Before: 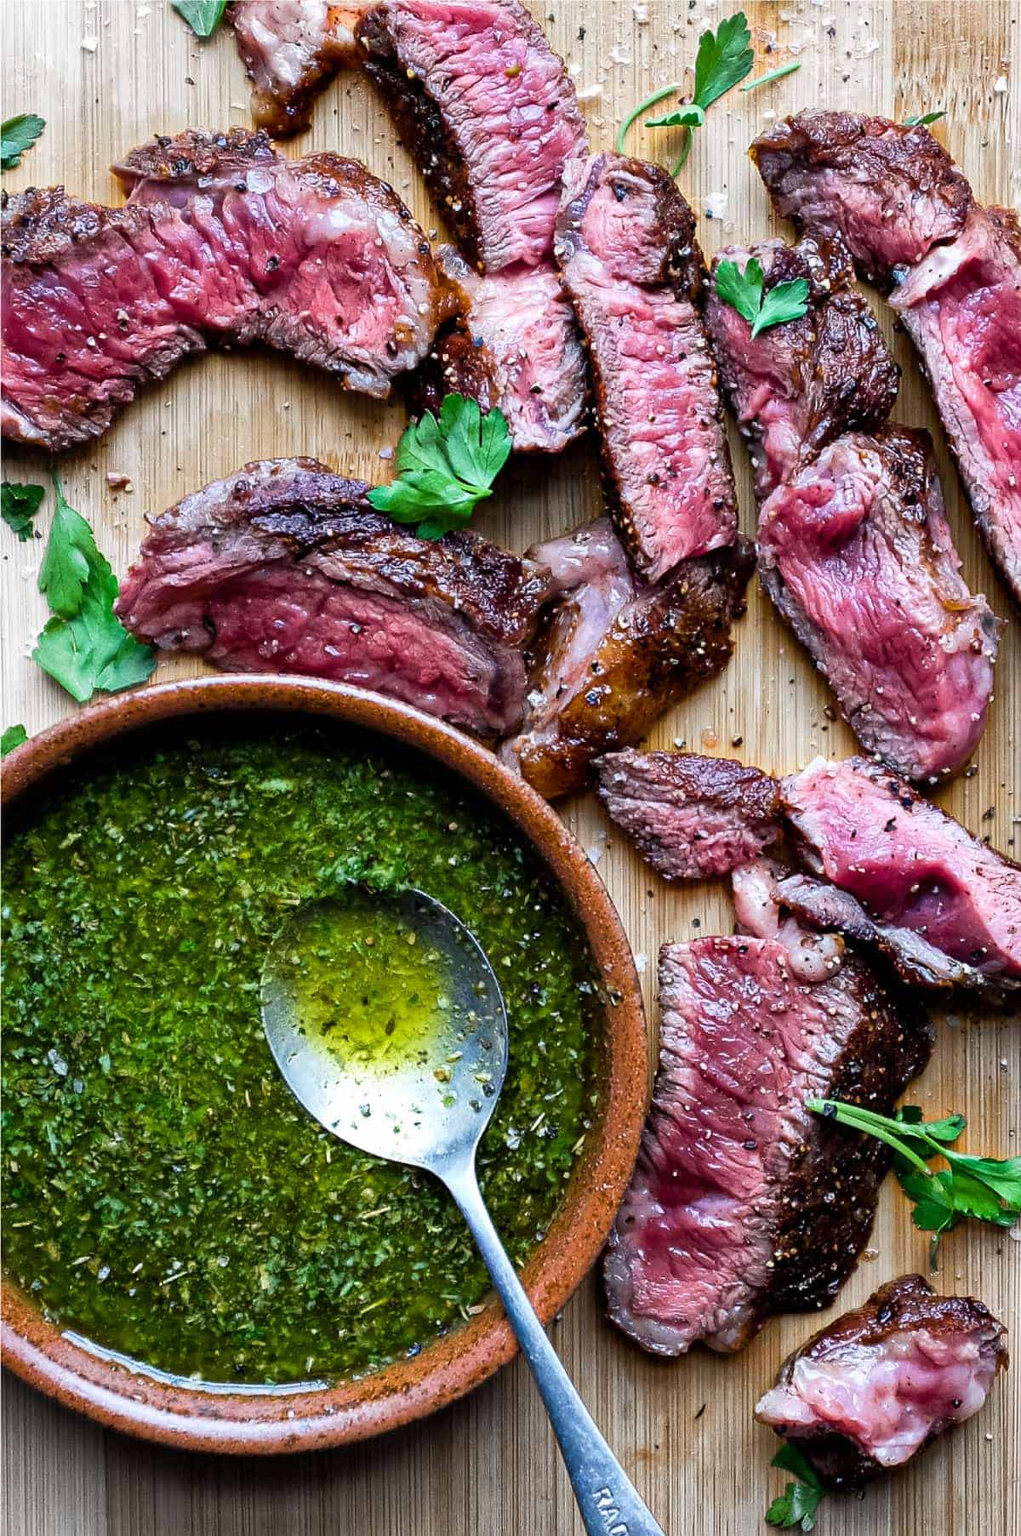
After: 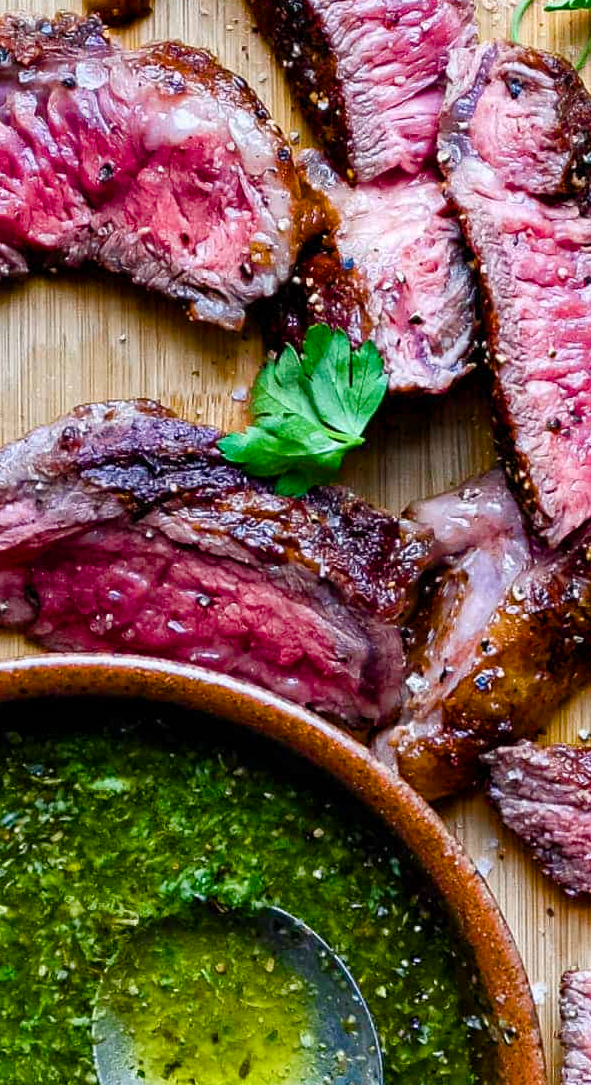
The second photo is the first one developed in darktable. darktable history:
exposure: compensate highlight preservation false
crop: left 17.835%, top 7.675%, right 32.881%, bottom 32.213%
color balance rgb: perceptual saturation grading › global saturation 20%, perceptual saturation grading › highlights -25%, perceptual saturation grading › shadows 50%
